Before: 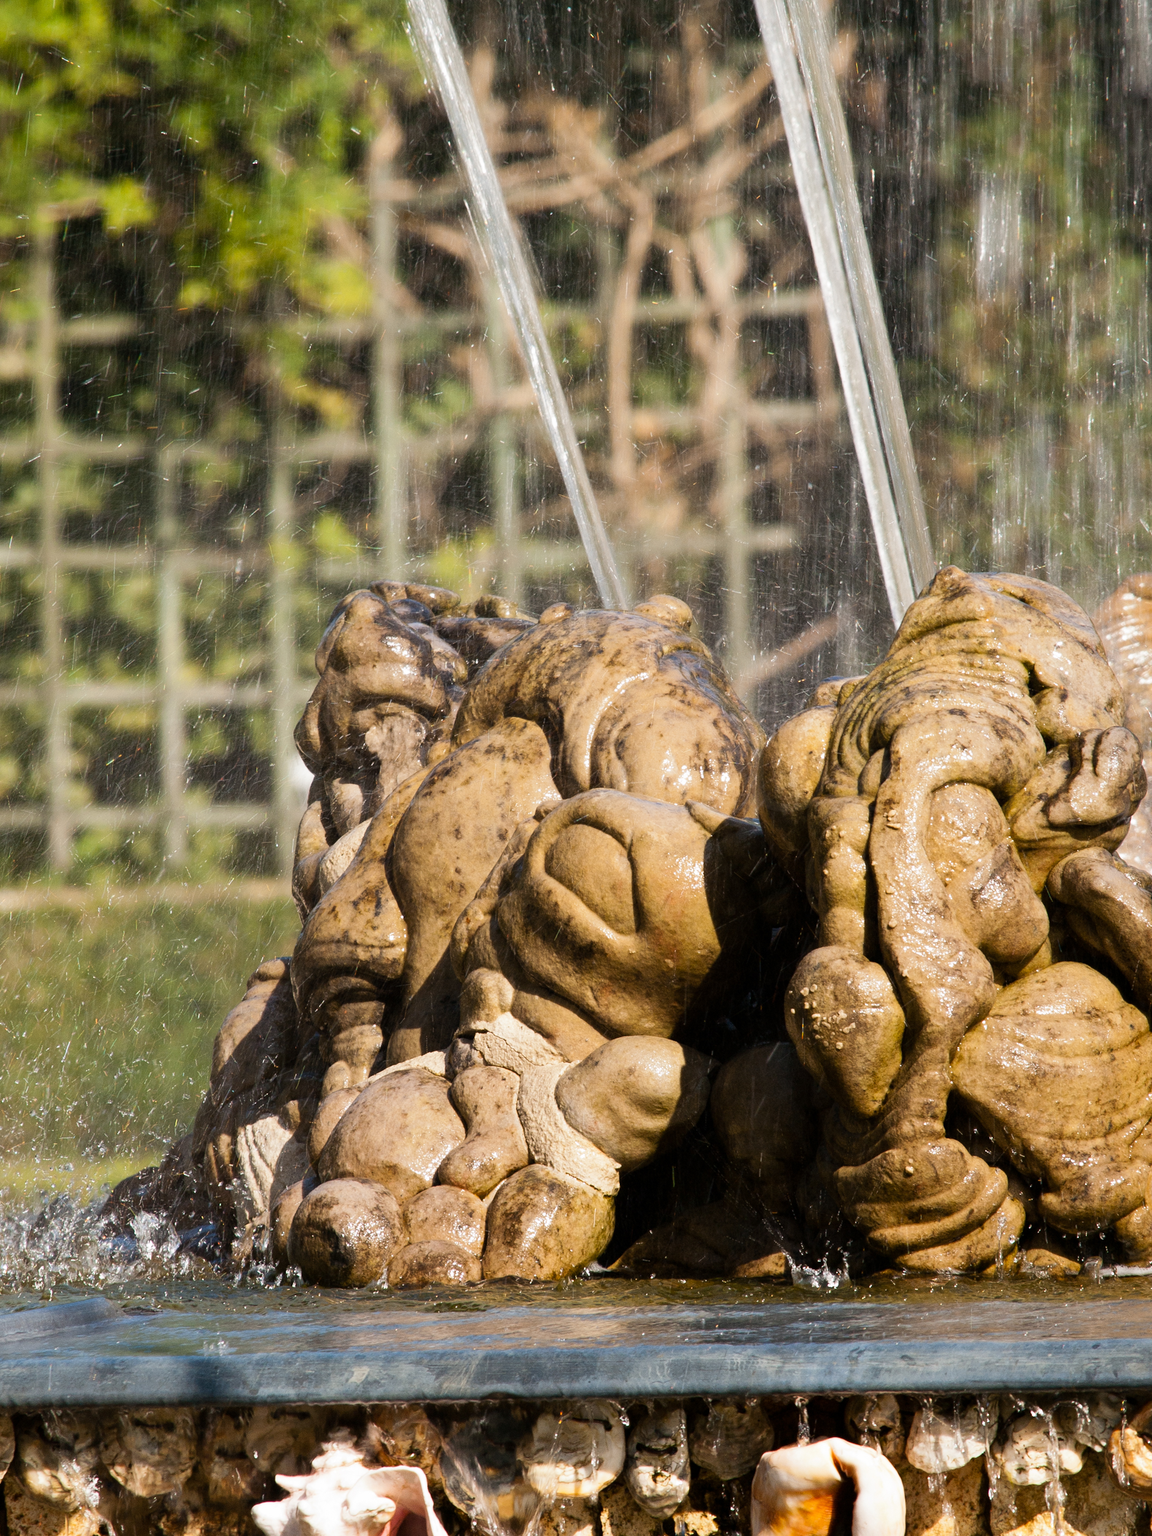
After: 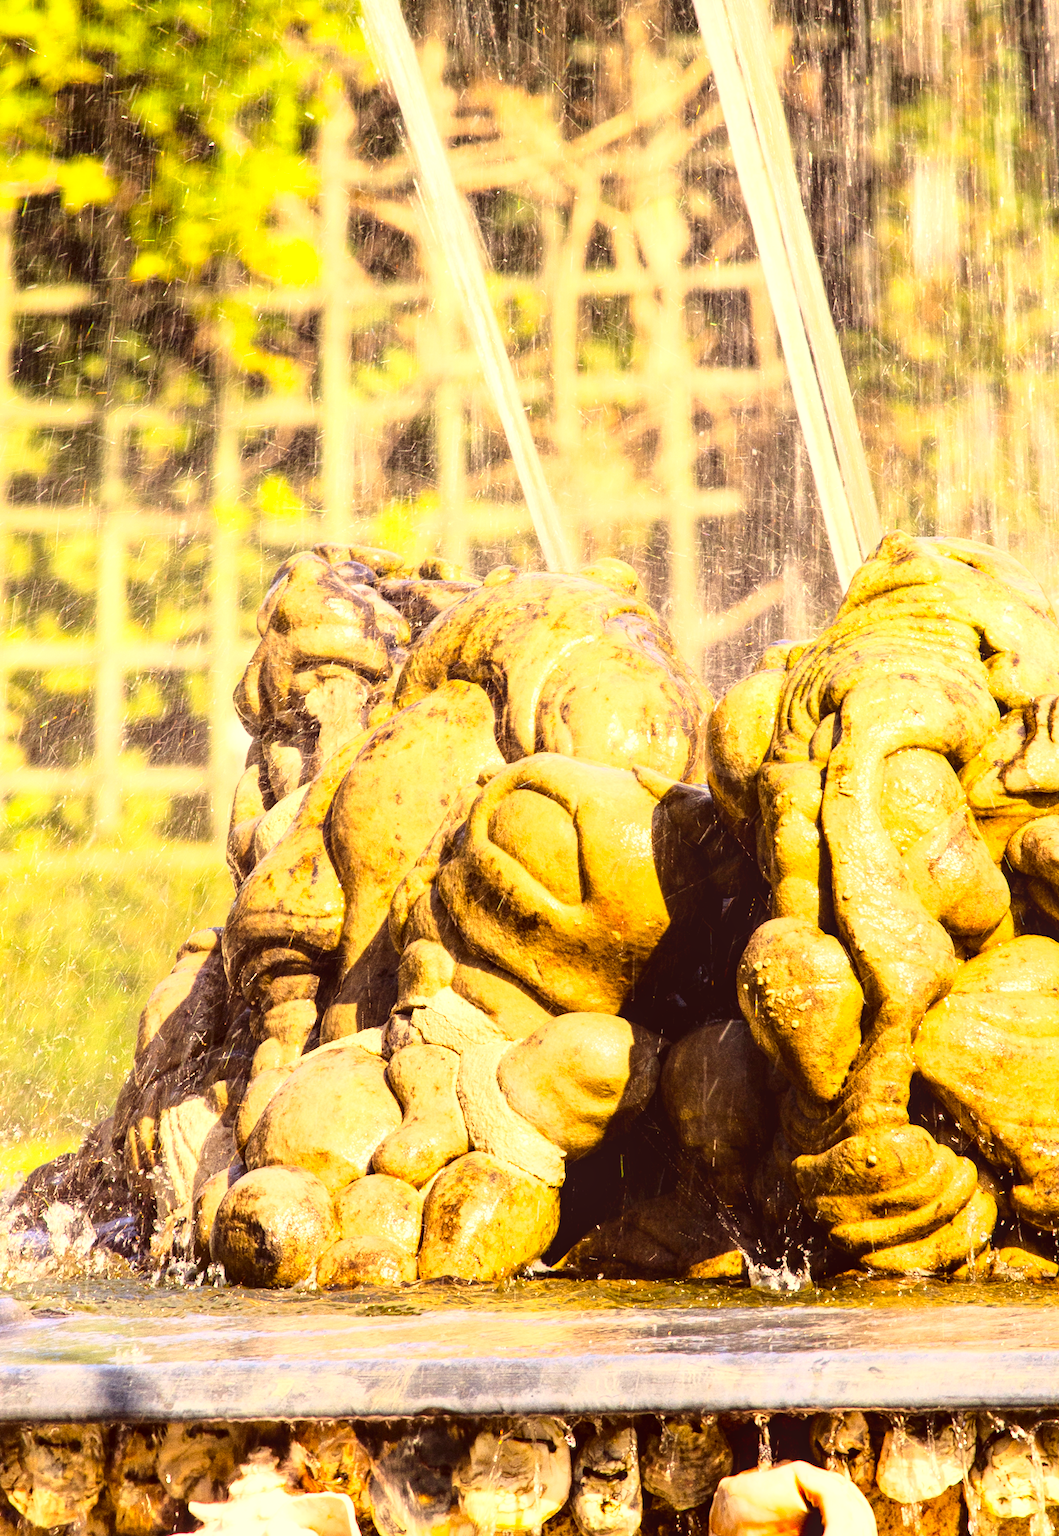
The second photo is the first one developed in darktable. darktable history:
base curve: curves: ch0 [(0, 0) (0.028, 0.03) (0.121, 0.232) (0.46, 0.748) (0.859, 0.968) (1, 1)]
rotate and perspective: rotation 0.215°, lens shift (vertical) -0.139, crop left 0.069, crop right 0.939, crop top 0.002, crop bottom 0.996
local contrast: detail 115%
exposure: black level correction 0.001, exposure 1.3 EV, compensate highlight preservation false
crop and rotate: left 2.536%, right 1.107%, bottom 2.246%
color correction: highlights a* 10.12, highlights b* 39.04, shadows a* 14.62, shadows b* 3.37
white balance: red 0.967, blue 1.119, emerald 0.756
